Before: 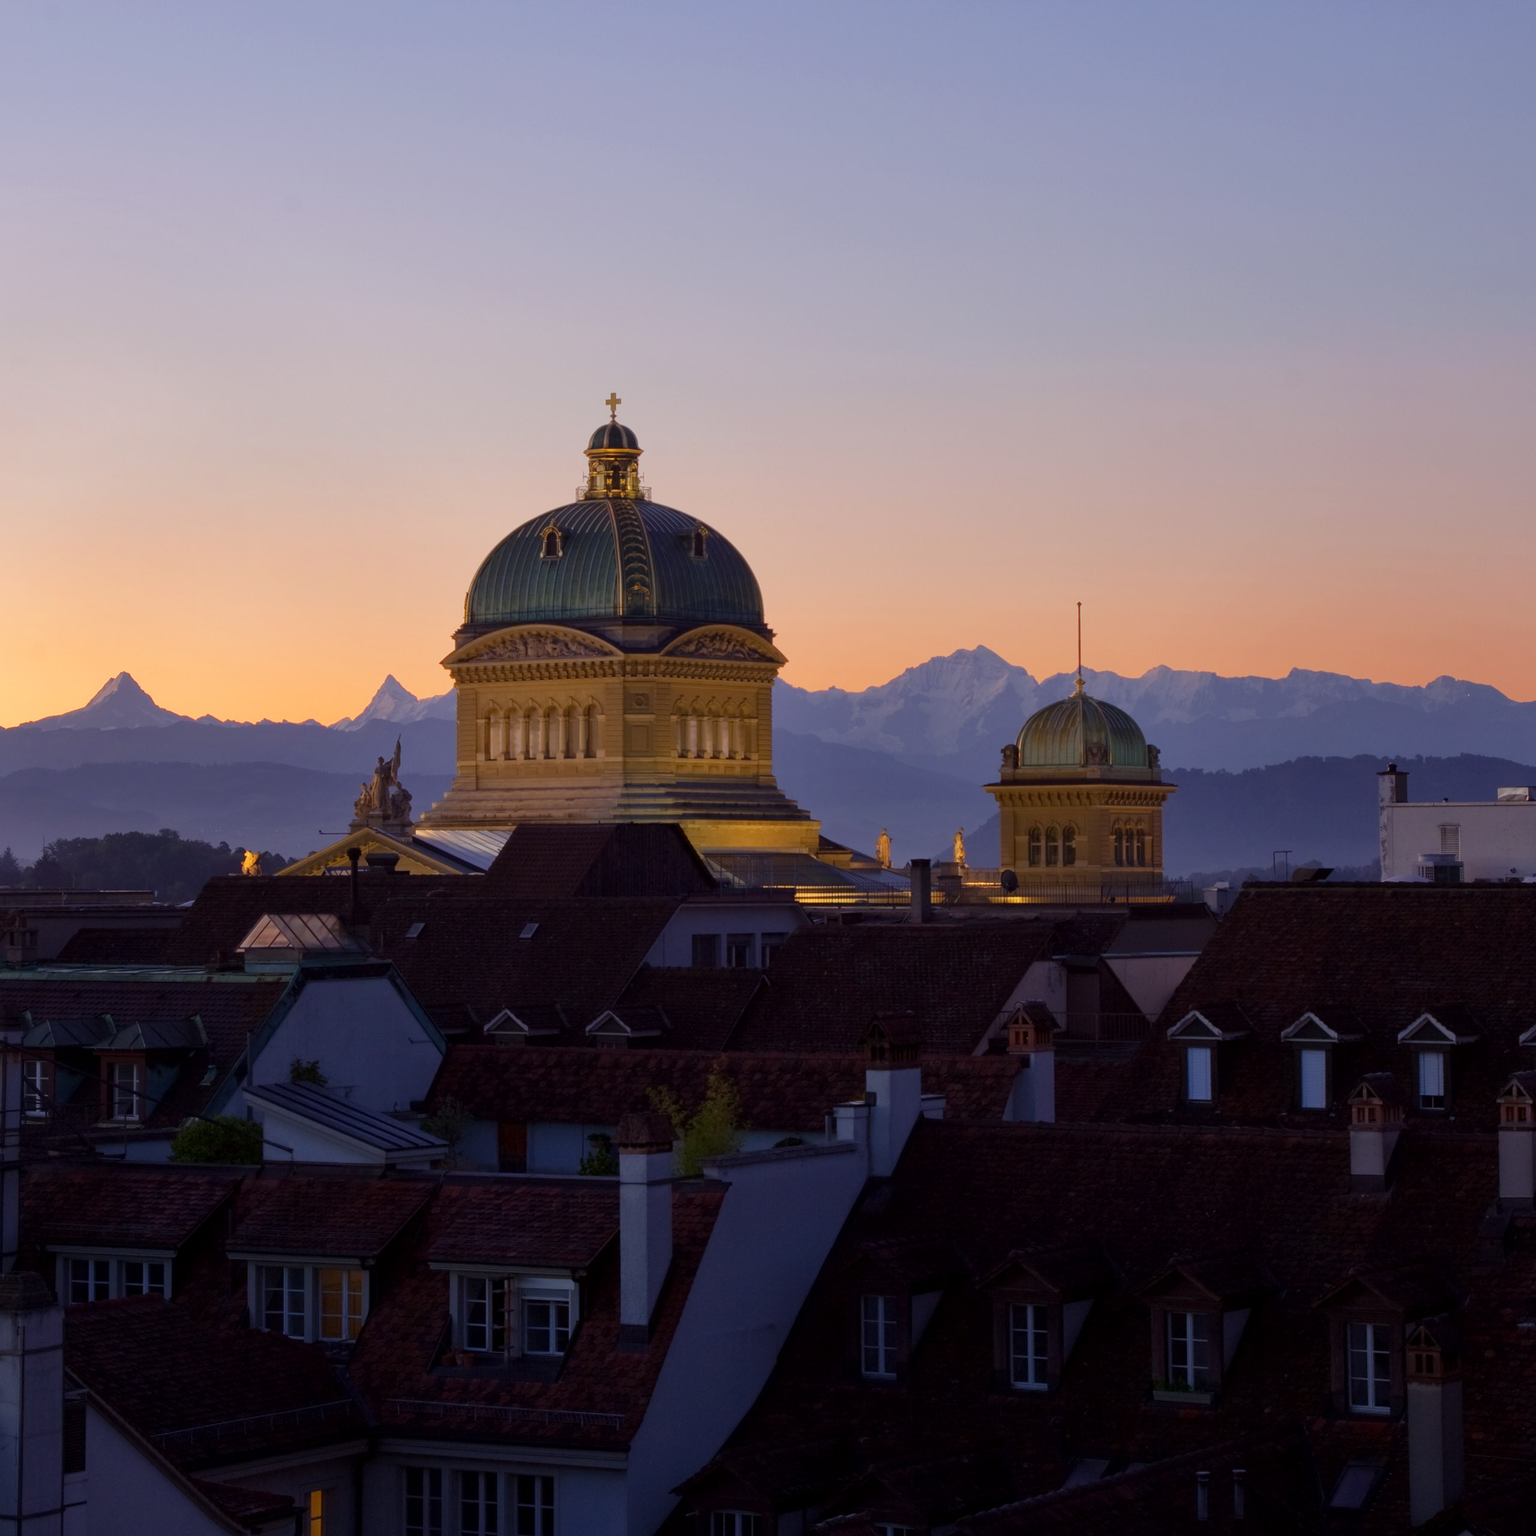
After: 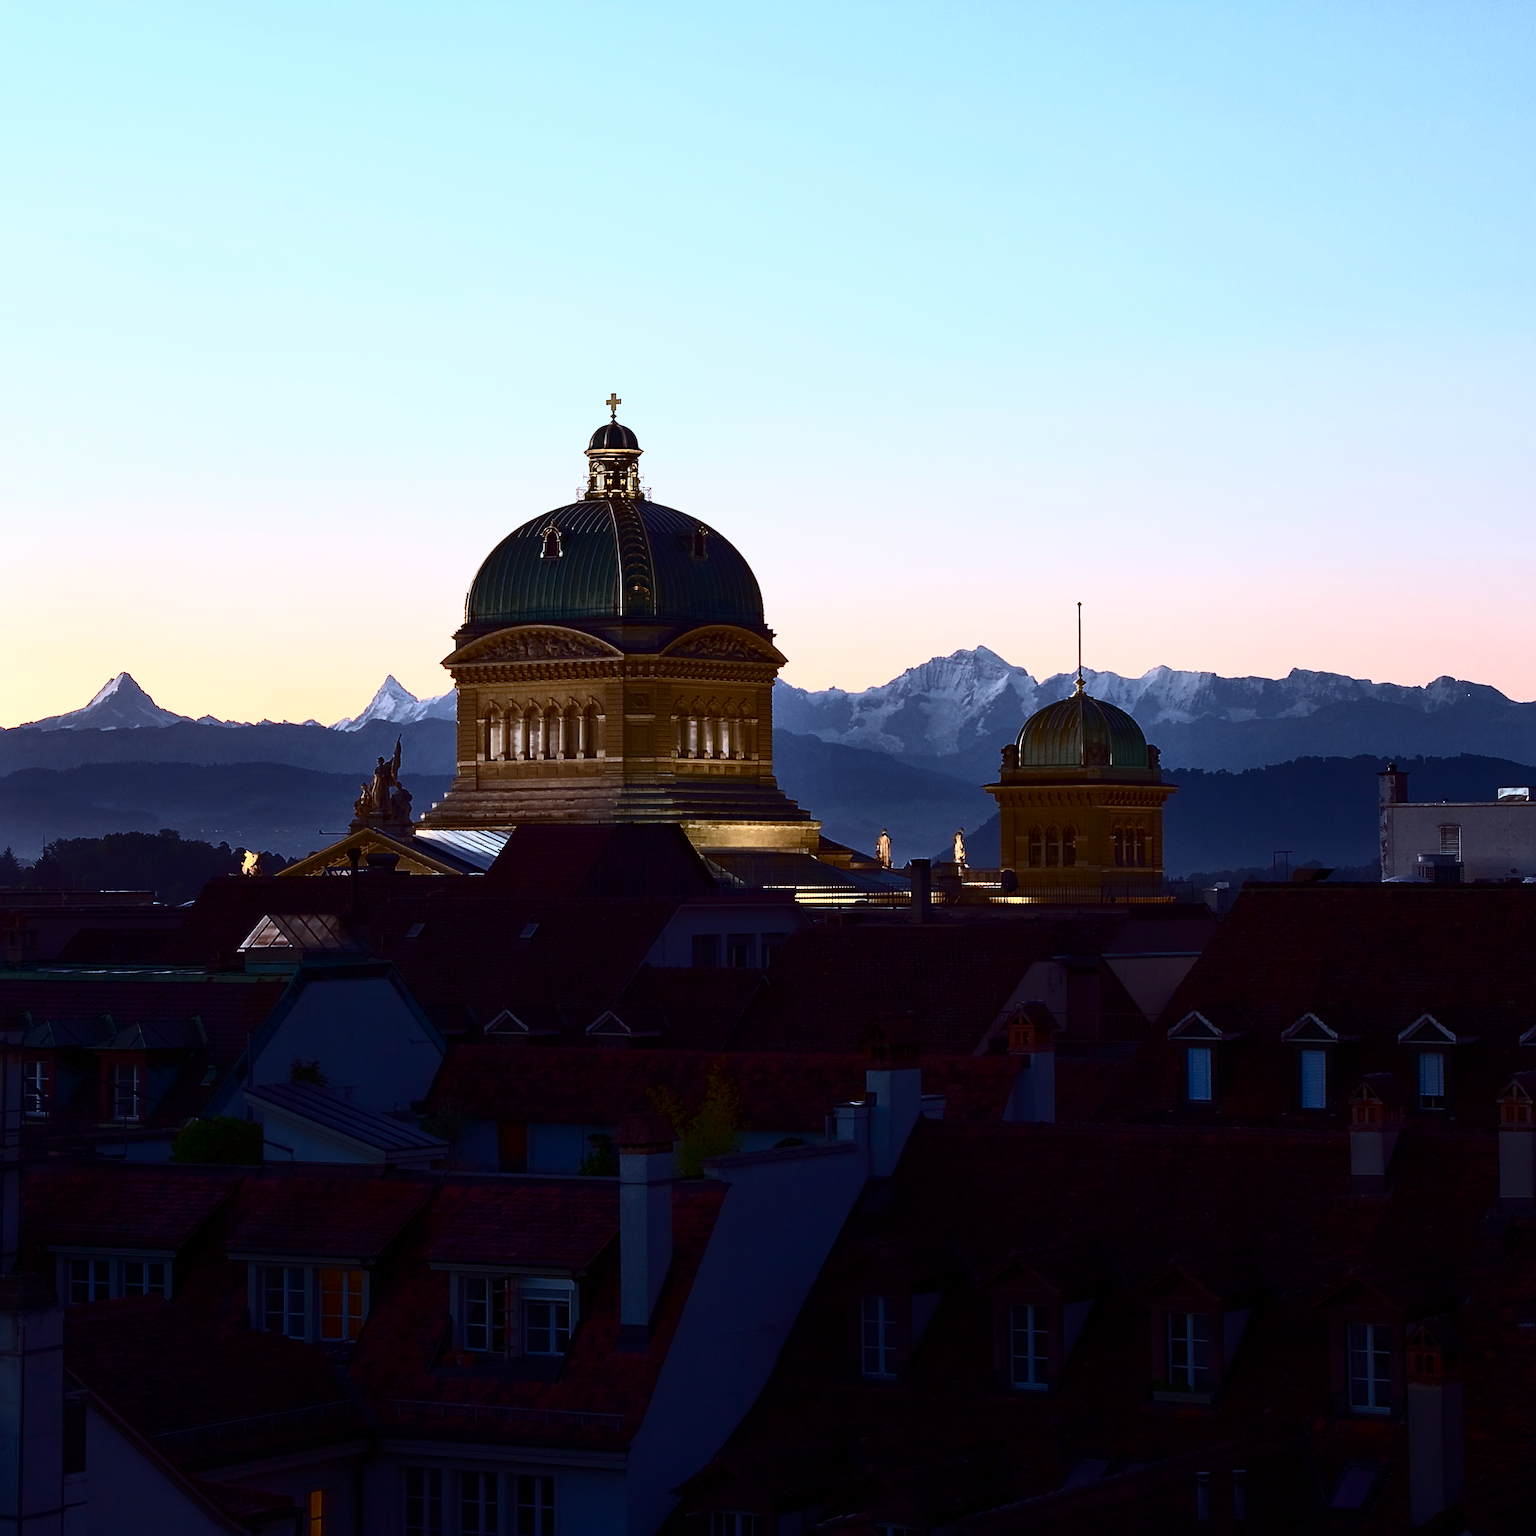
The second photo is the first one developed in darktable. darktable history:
contrast brightness saturation: contrast 0.93, brightness 0.2
sharpen: amount 0.75
color correction: highlights a* -9.73, highlights b* -21.22
